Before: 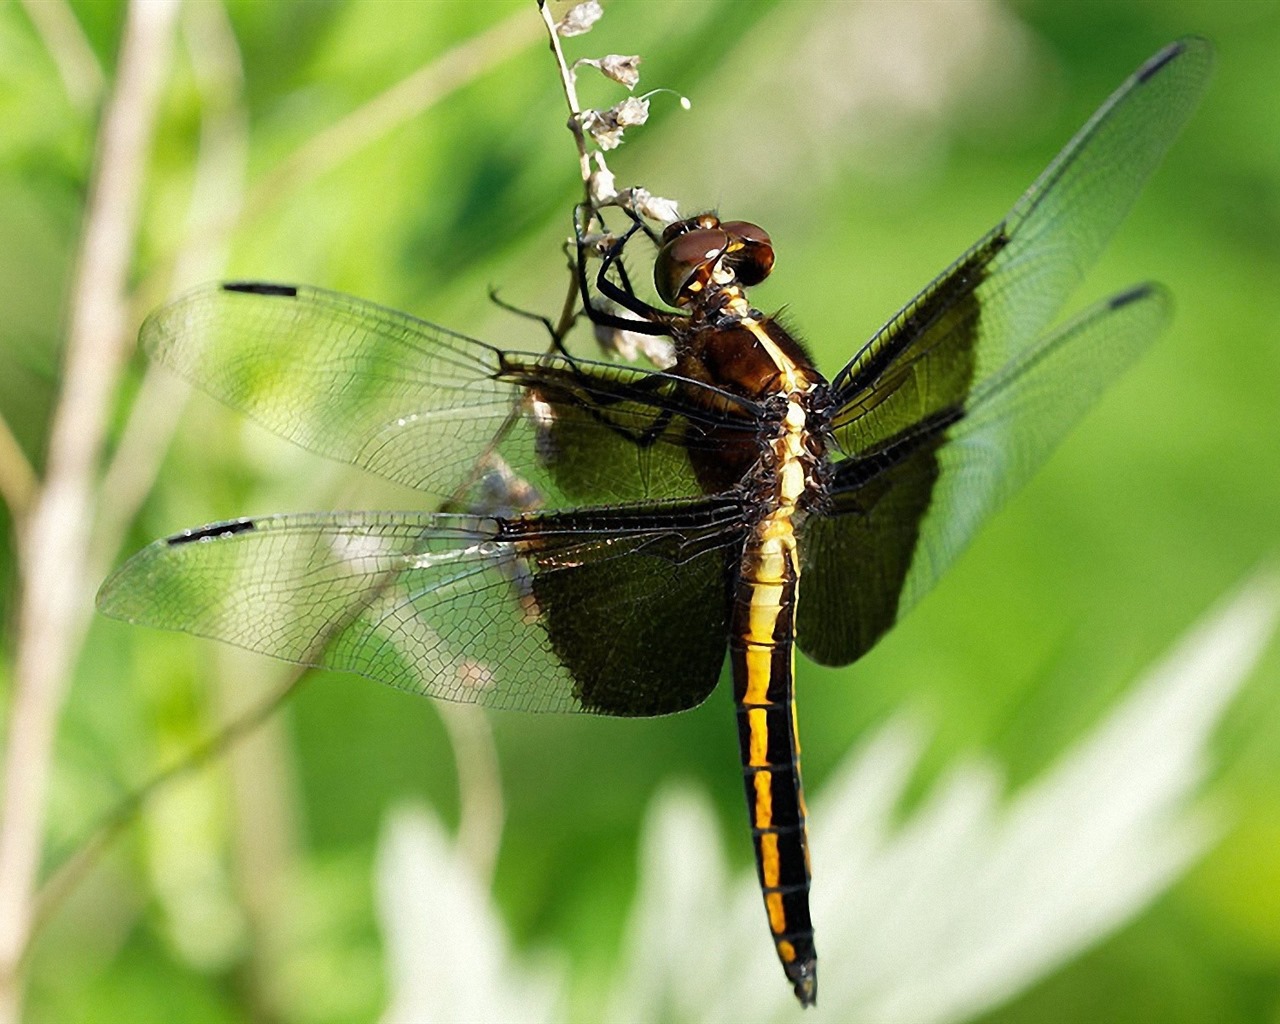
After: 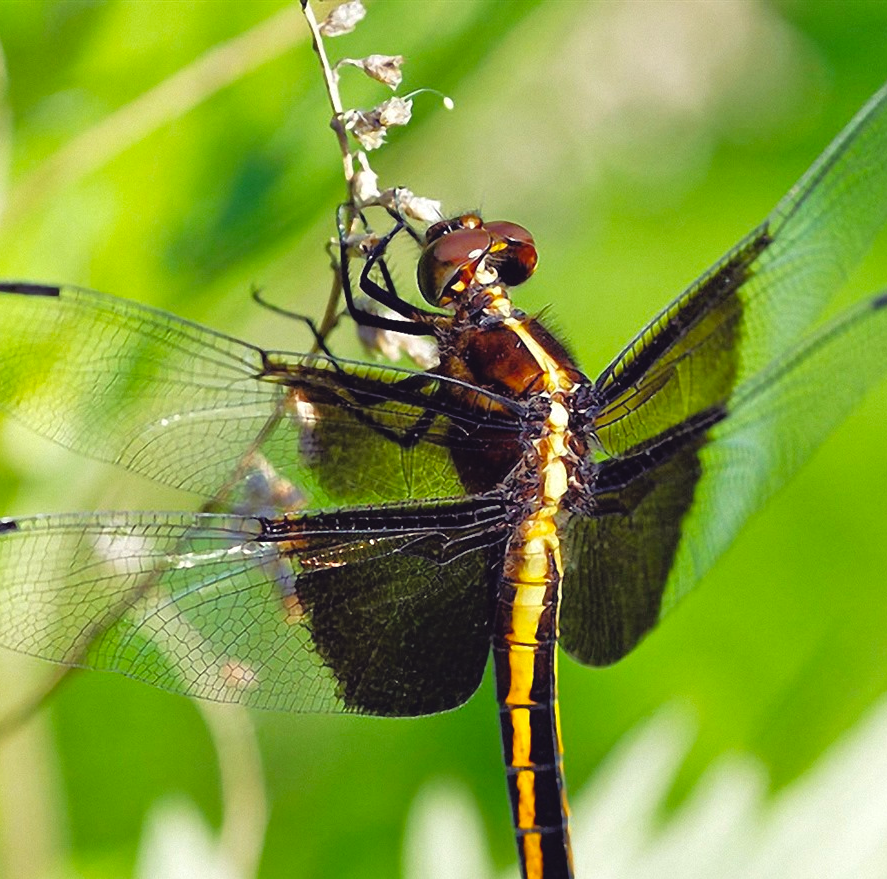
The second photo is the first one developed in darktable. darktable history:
crop: left 18.559%, right 12.119%, bottom 14.159%
color balance rgb: shadows lift › luminance -21.537%, shadows lift › chroma 9.285%, shadows lift › hue 286.16°, global offset › luminance 0.729%, perceptual saturation grading › global saturation 25.719%
tone equalizer: -7 EV 0.149 EV, -6 EV 0.575 EV, -5 EV 1.18 EV, -4 EV 1.35 EV, -3 EV 1.17 EV, -2 EV 0.6 EV, -1 EV 0.156 EV
